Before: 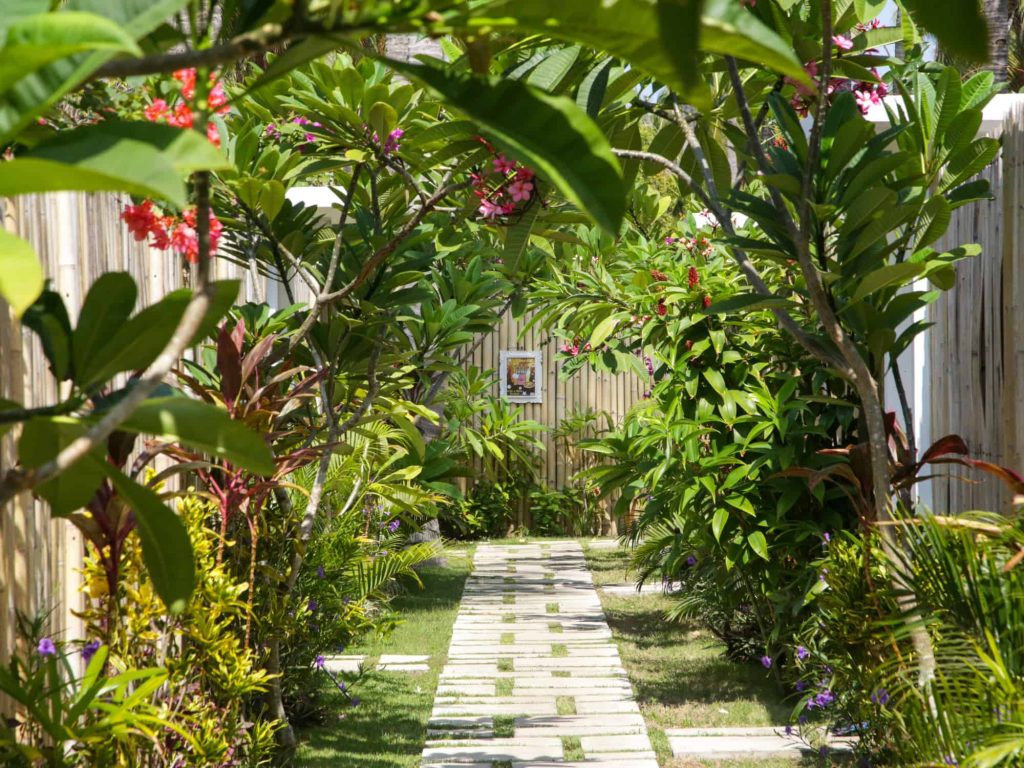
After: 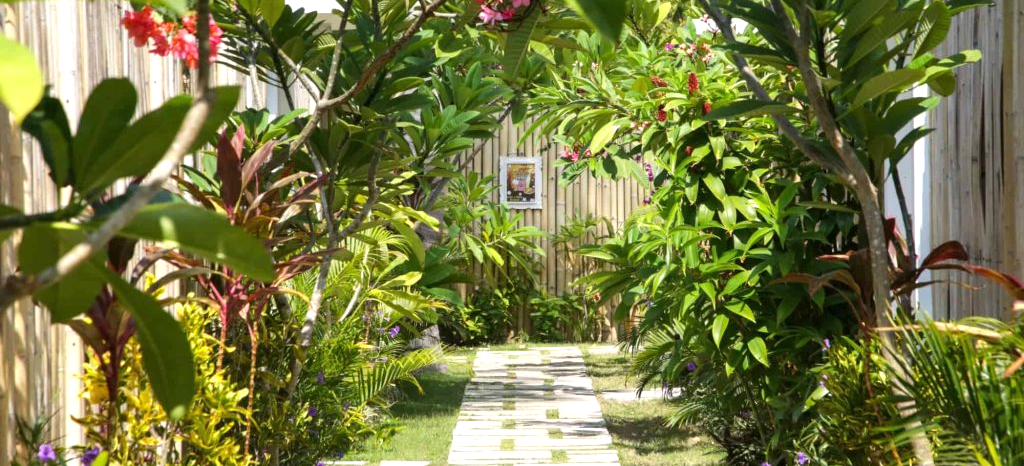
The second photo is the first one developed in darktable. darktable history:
crop and rotate: top 25.357%, bottom 13.942%
exposure: exposure 0.375 EV, compensate highlight preservation false
